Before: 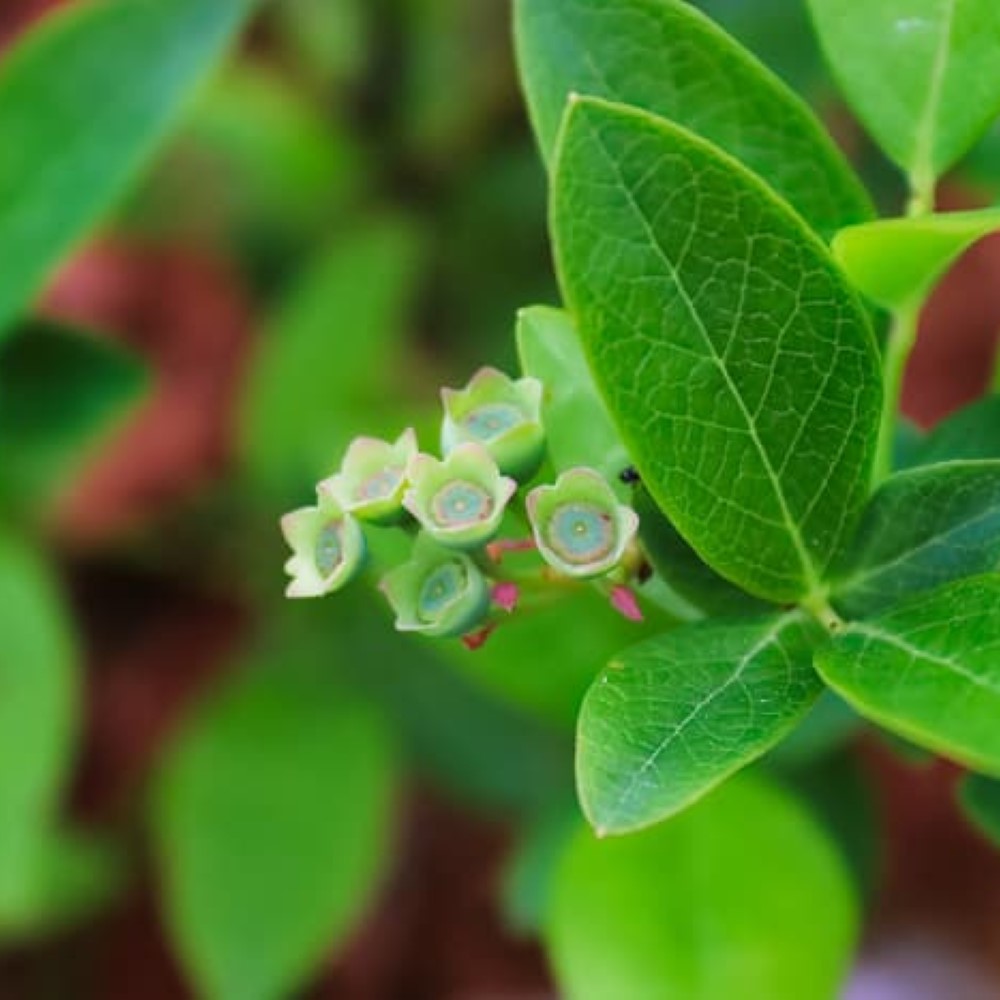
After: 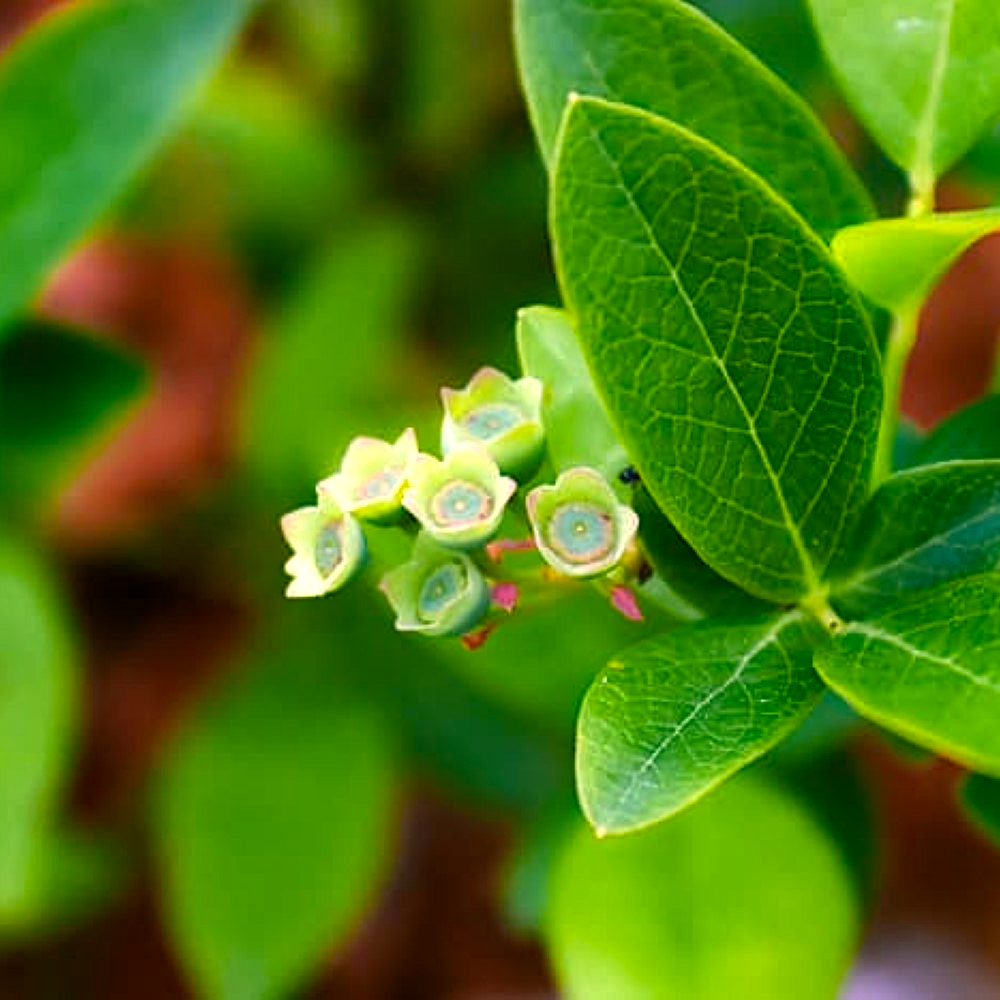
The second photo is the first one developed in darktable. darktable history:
contrast equalizer "soft": y [[0.5, 0.488, 0.462, 0.461, 0.491, 0.5], [0.5 ×6], [0.5 ×6], [0 ×6], [0 ×6]]
diffuse or sharpen "_builtin_sharpen demosaicing | AA filter": edge sensitivity 1, 1st order anisotropy 100%, 2nd order anisotropy 100%, 3rd order anisotropy 100%, 4th order anisotropy 100%, 1st order speed -25%, 2nd order speed -25%, 3rd order speed -25%, 4th order speed -25%
diffuse or sharpen "diffusion": radius span 100, 1st order speed 50%, 2nd order speed 50%, 3rd order speed 50%, 4th order speed 50% | blend: blend mode normal, opacity 10%; mask: uniform (no mask)
haze removal: strength -0.1, adaptive false
color equalizer "cinematic": saturation › orange 1.11, saturation › yellow 1.11, saturation › cyan 1.11, saturation › blue 1.17, hue › red 6.83, hue › orange -14.63, hue › yellow -10.73, hue › blue -10.73, brightness › red 1.16, brightness › orange 1.24, brightness › yellow 1.11, brightness › green 0.86, brightness › blue 0.801, brightness › lavender 1.04, brightness › magenta 0.983 | blend: blend mode normal, opacity 50%; mask: uniform (no mask)
color balance rgb "cinematic": shadows lift › chroma 2%, shadows lift › hue 185.64°, power › luminance 1.48%, highlights gain › chroma 3%, highlights gain › hue 54.51°, global offset › luminance -0.4%, perceptual saturation grading › highlights -18.47%, perceptual saturation grading › mid-tones 6.62%, perceptual saturation grading › shadows 28.22%, perceptual brilliance grading › highlights 15.68%, perceptual brilliance grading › shadows -14.29%, global vibrance 25.96%, contrast 6.45%
